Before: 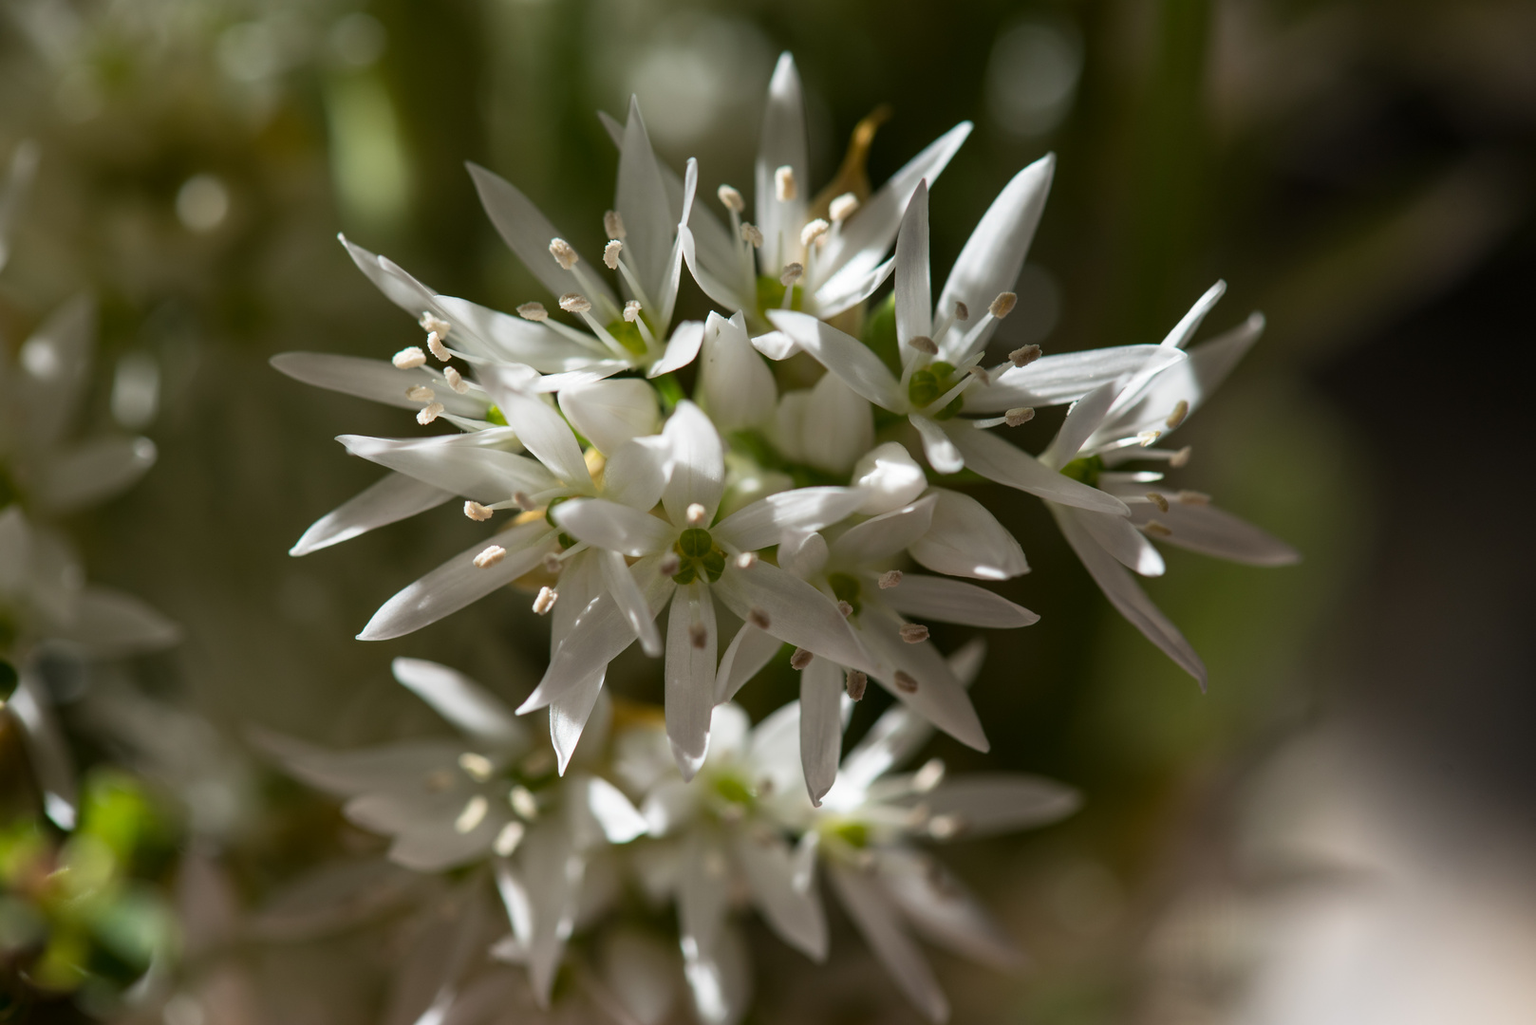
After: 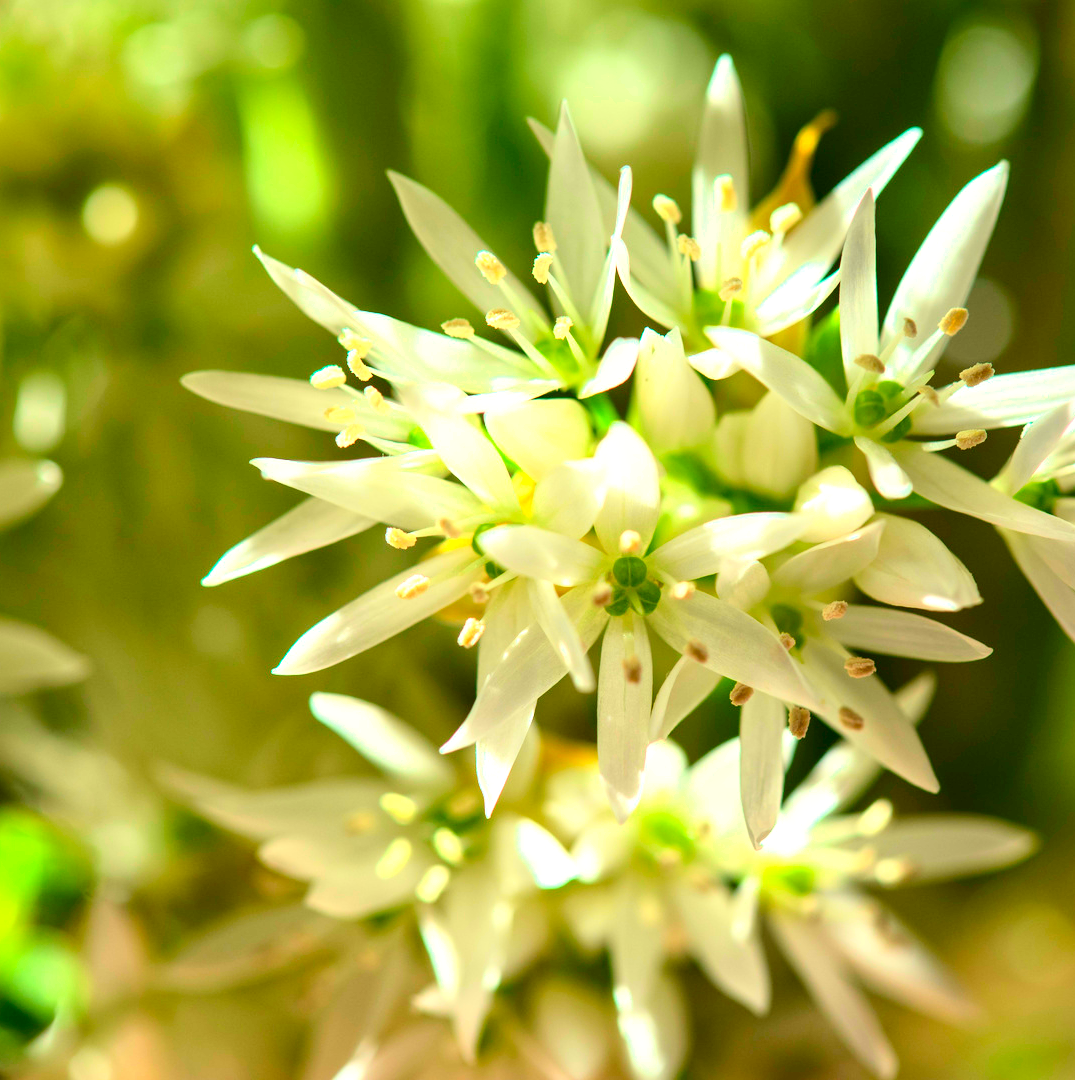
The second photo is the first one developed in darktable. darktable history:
crop and rotate: left 6.473%, right 27.069%
color correction: highlights a* -5.81, highlights b* 11.05
contrast brightness saturation: contrast 0.197, brightness 0.166, saturation 0.224
color zones: curves: ch0 [(0, 0.613) (0.01, 0.613) (0.245, 0.448) (0.498, 0.529) (0.642, 0.665) (0.879, 0.777) (0.99, 0.613)]; ch1 [(0, 0) (0.143, 0) (0.286, 0) (0.429, 0) (0.571, 0) (0.714, 0) (0.857, 0)], mix -130.4%
exposure: exposure 1 EV, compensate highlight preservation false
tone curve: curves: ch0 [(0, 0) (0.051, 0.047) (0.102, 0.099) (0.228, 0.275) (0.432, 0.535) (0.695, 0.778) (0.908, 0.946) (1, 1)]; ch1 [(0, 0) (0.339, 0.298) (0.402, 0.363) (0.453, 0.421) (0.483, 0.469) (0.494, 0.493) (0.504, 0.501) (0.527, 0.538) (0.563, 0.595) (0.597, 0.632) (1, 1)]; ch2 [(0, 0) (0.48, 0.48) (0.504, 0.5) (0.539, 0.554) (0.59, 0.63) (0.642, 0.684) (0.824, 0.815) (1, 1)], color space Lab, independent channels, preserve colors none
local contrast: mode bilateral grid, contrast 20, coarseness 50, detail 120%, midtone range 0.2
